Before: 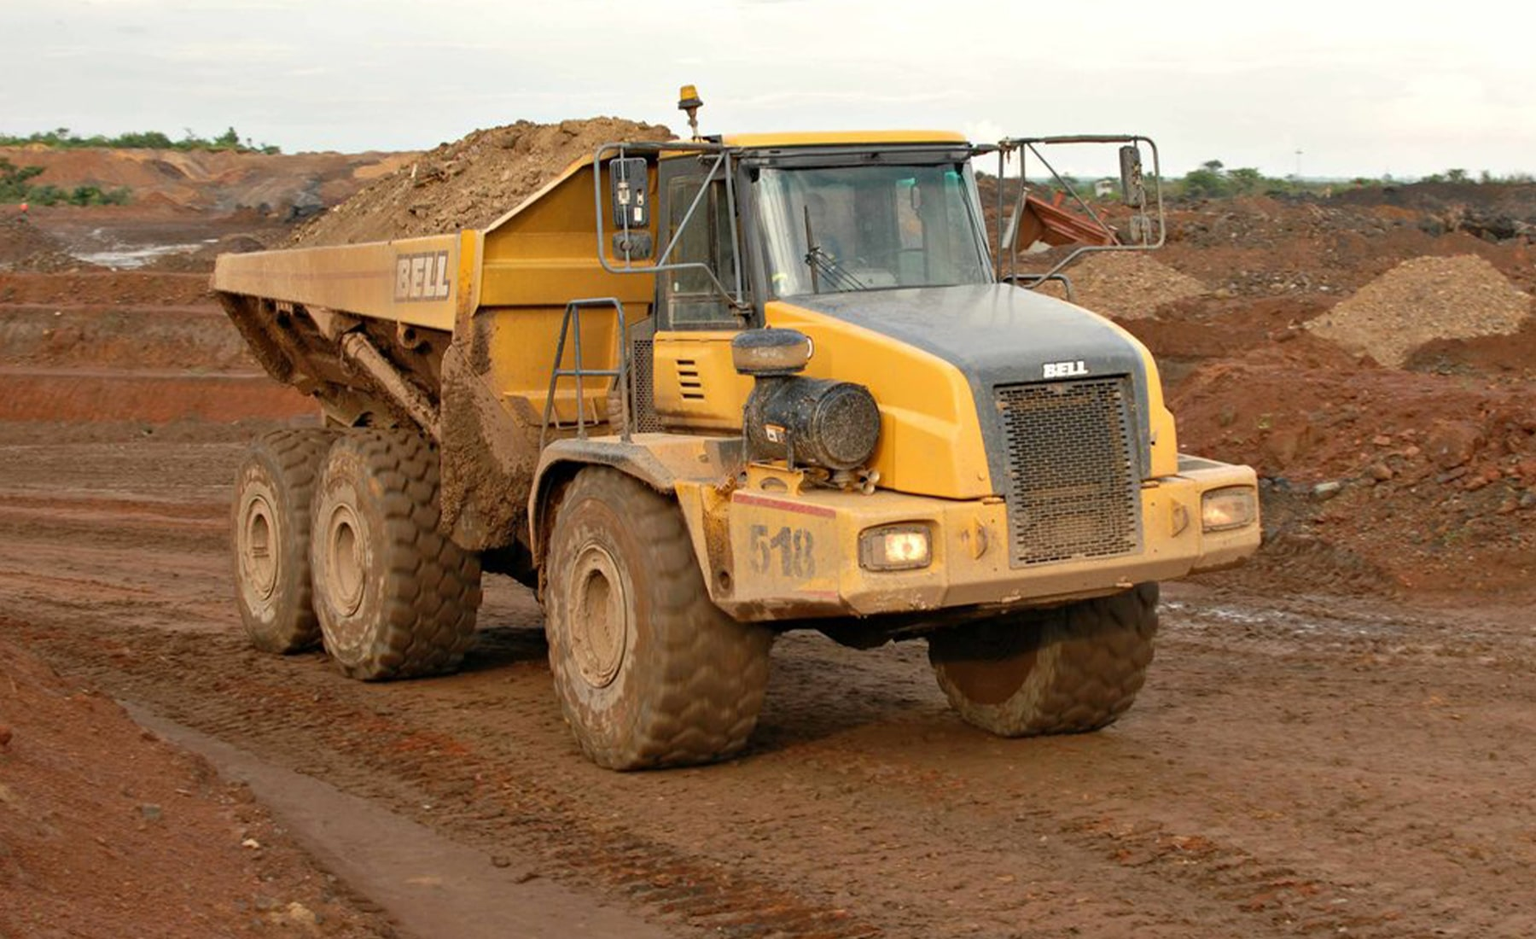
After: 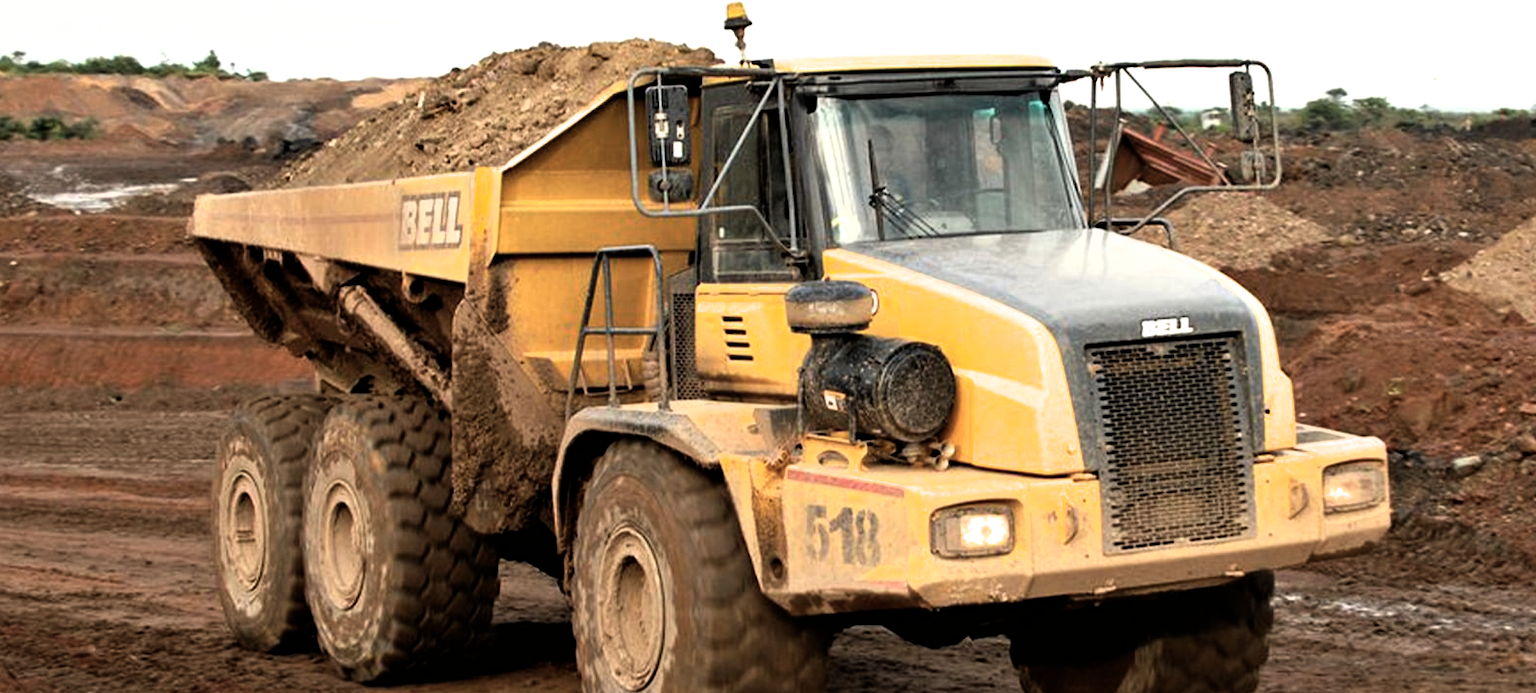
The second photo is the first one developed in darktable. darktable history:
filmic rgb: black relative exposure -8.2 EV, white relative exposure 2.2 EV, threshold 3 EV, hardness 7.11, latitude 85.74%, contrast 1.696, highlights saturation mix -4%, shadows ↔ highlights balance -2.69%, color science v5 (2021), contrast in shadows safe, contrast in highlights safe, enable highlight reconstruction true
crop: left 3.015%, top 8.969%, right 9.647%, bottom 26.457%
